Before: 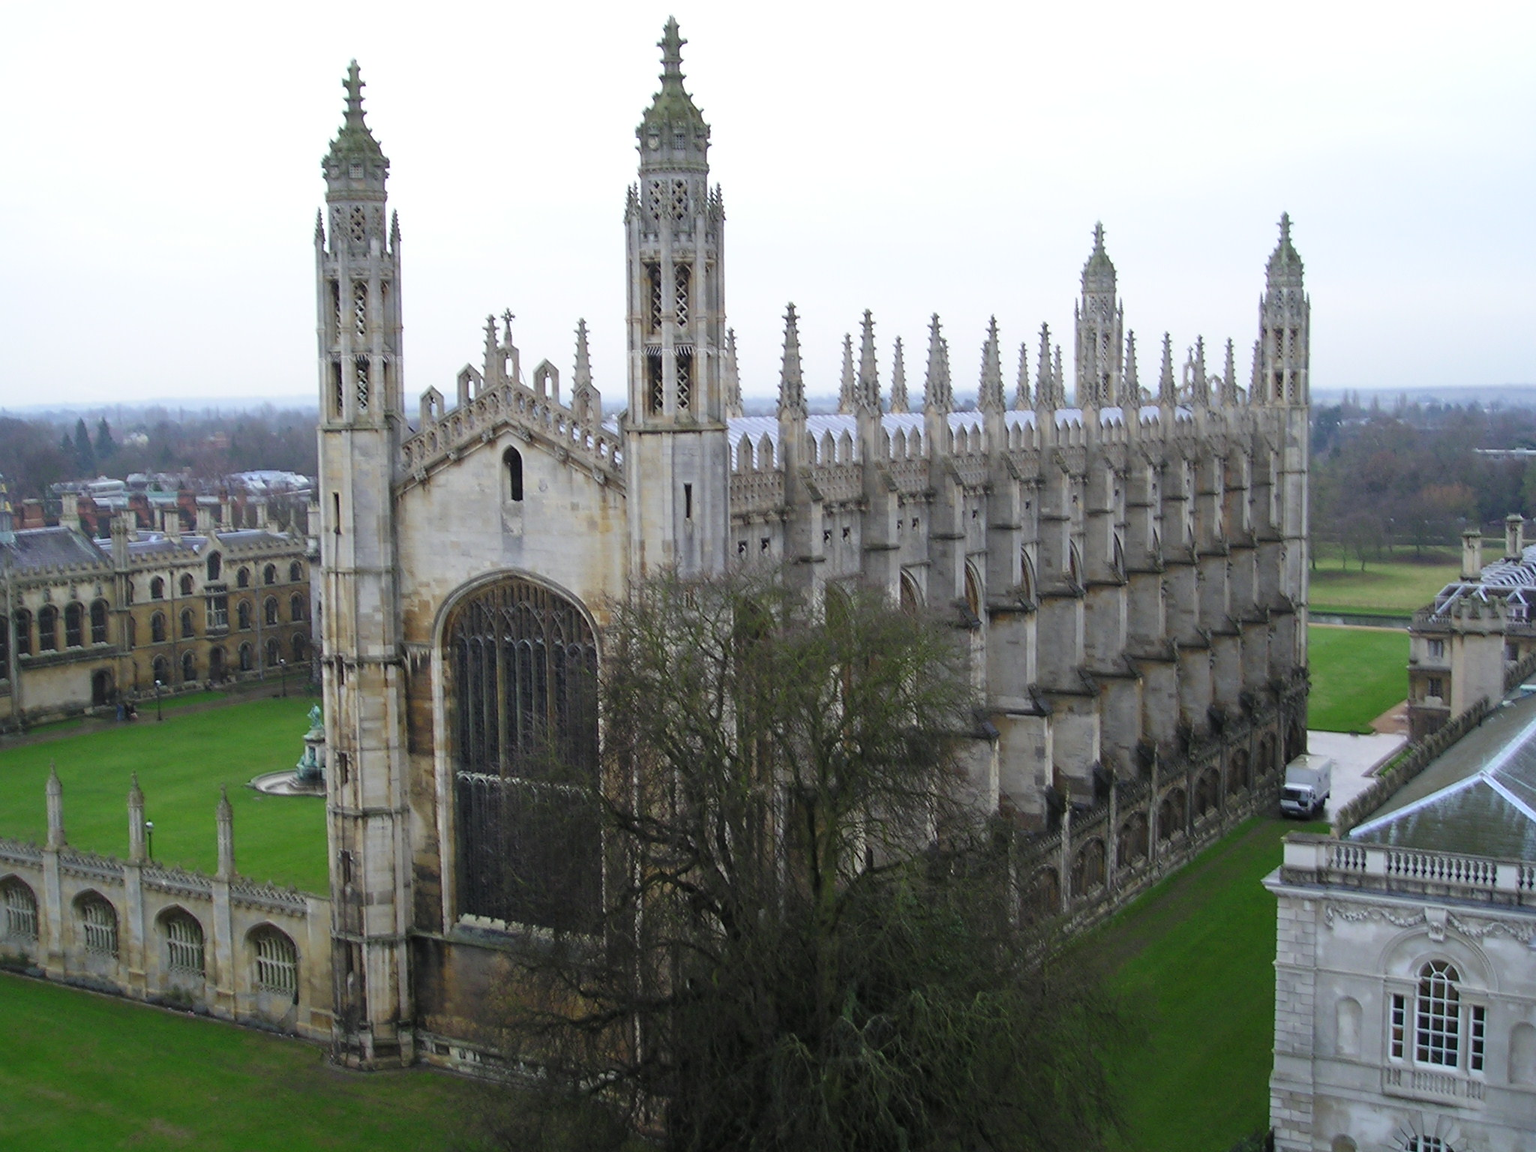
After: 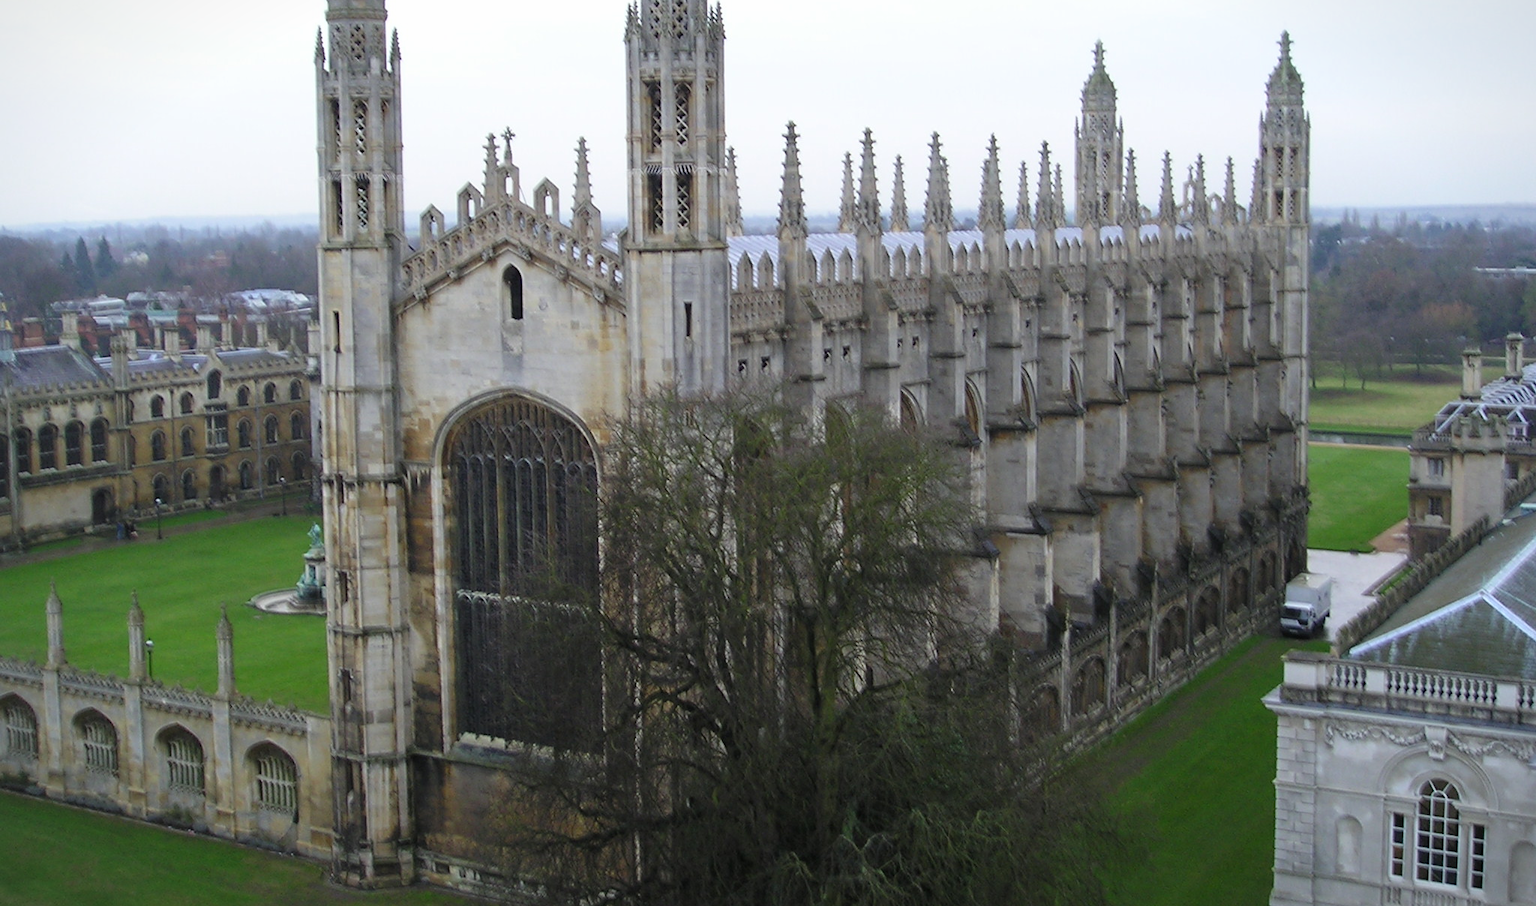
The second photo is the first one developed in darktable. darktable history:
crop and rotate: top 15.774%, bottom 5.506%
vignetting: fall-off start 100%, brightness -0.282, width/height ratio 1.31
exposure: exposure -0.01 EV, compensate highlight preservation false
